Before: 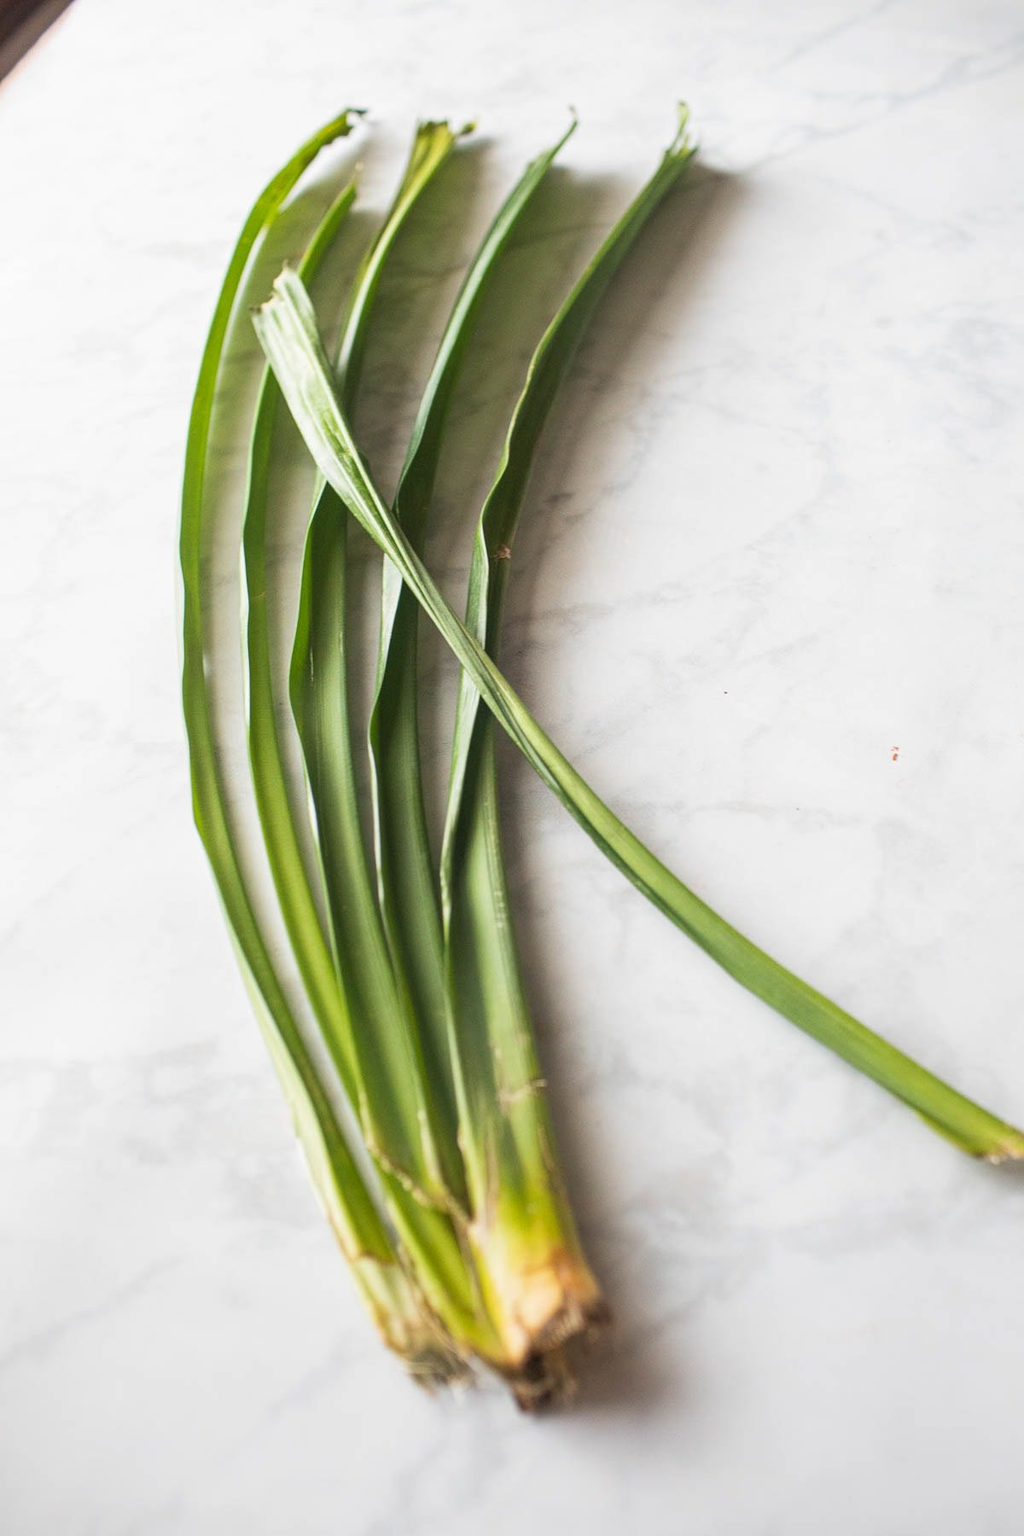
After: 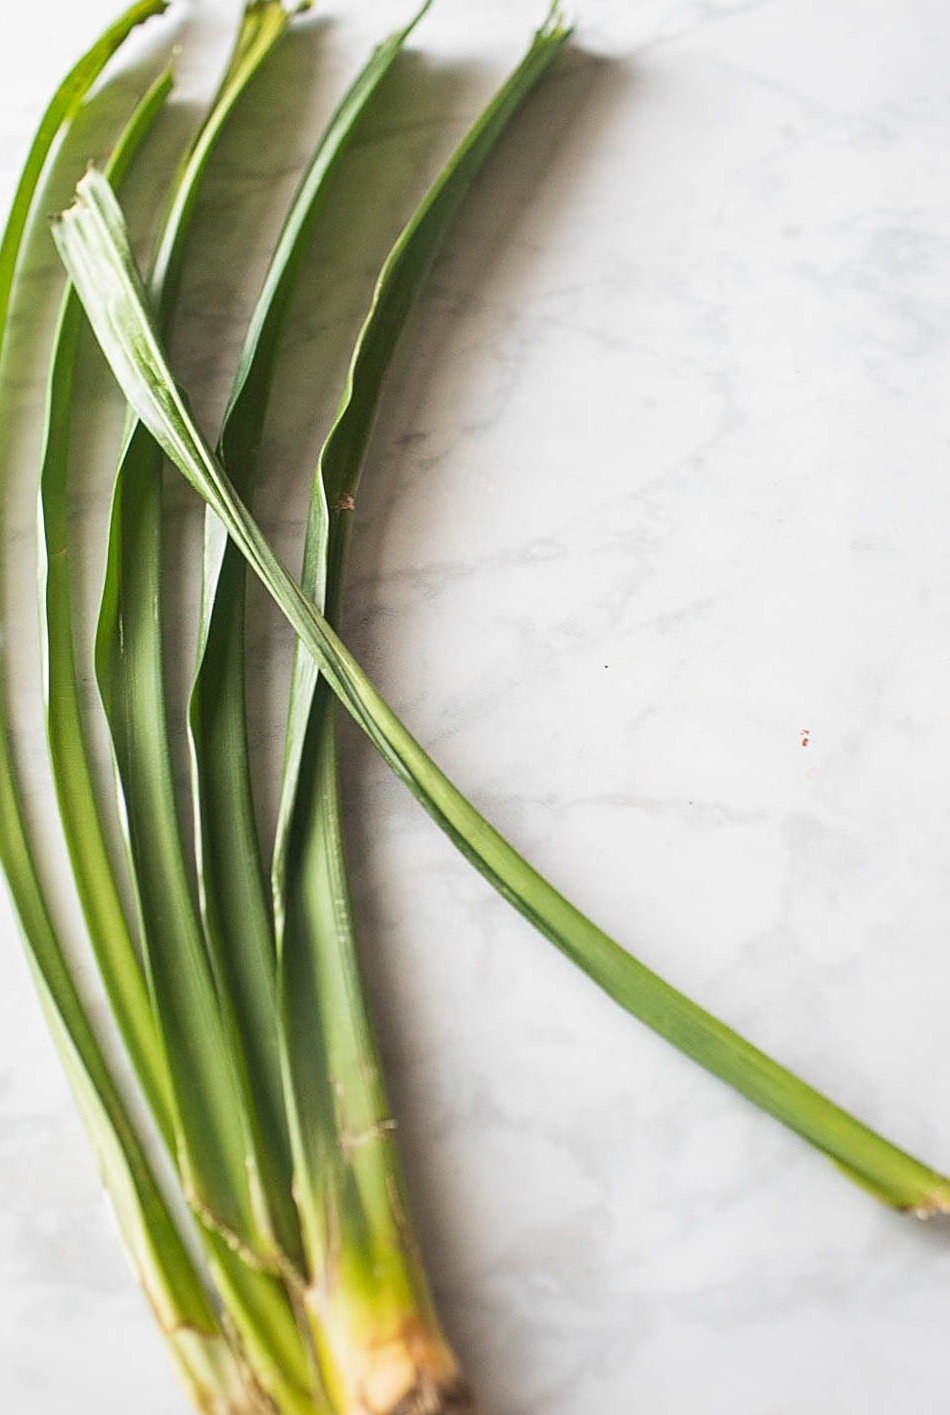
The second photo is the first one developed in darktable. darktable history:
crop and rotate: left 20.39%, top 8.08%, right 0.367%, bottom 13.283%
sharpen: amount 0.47
